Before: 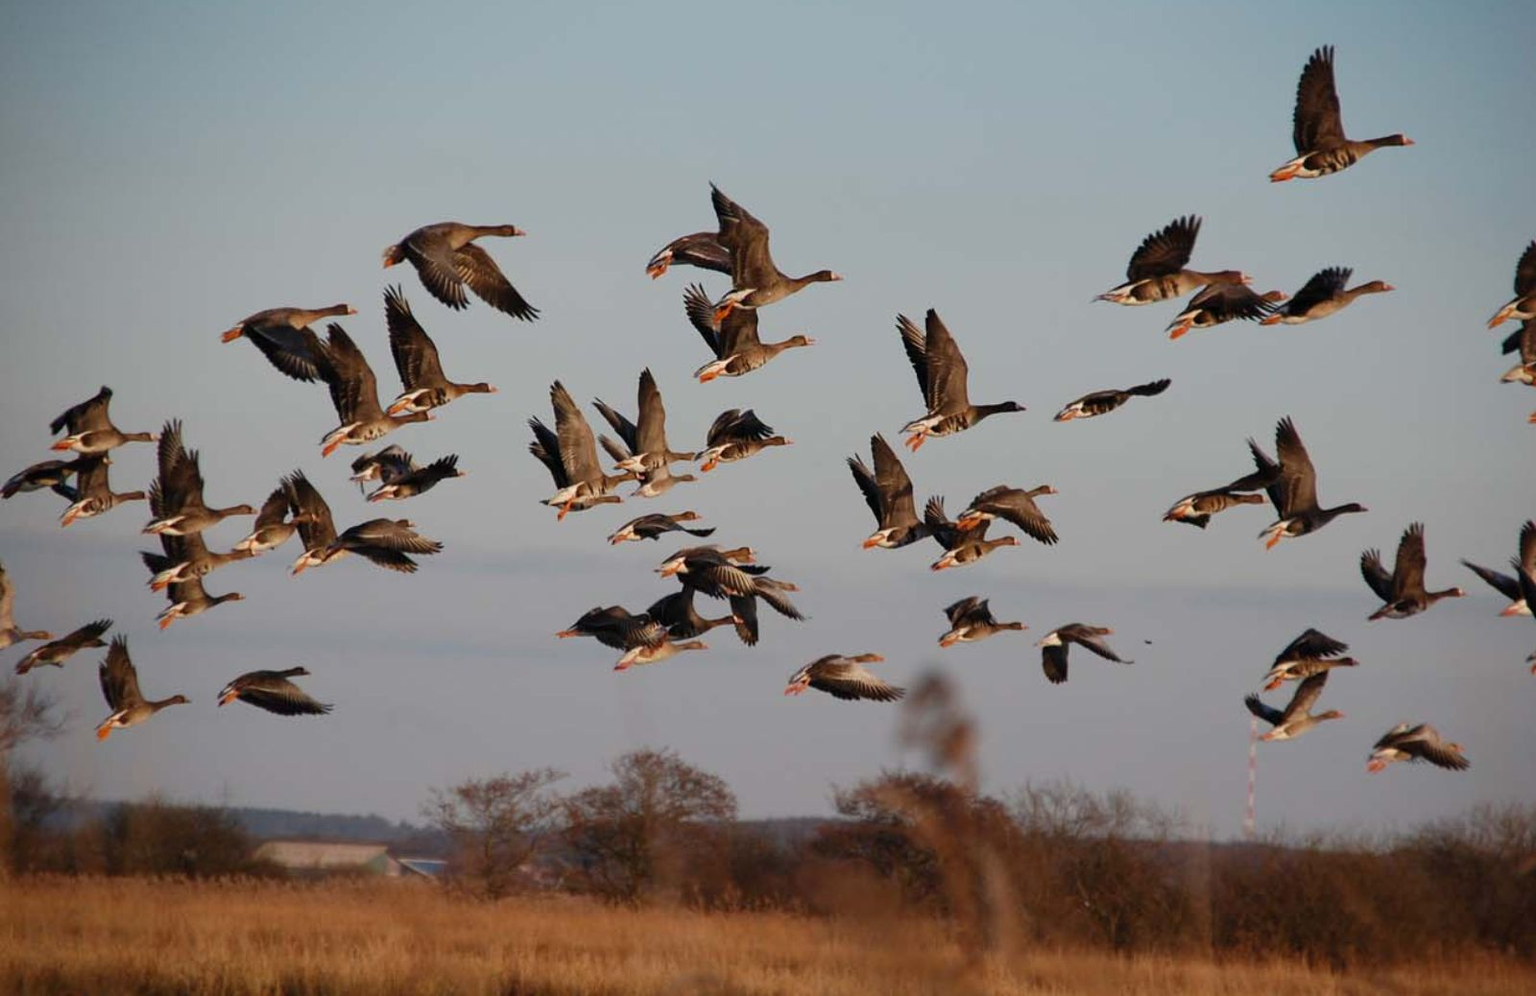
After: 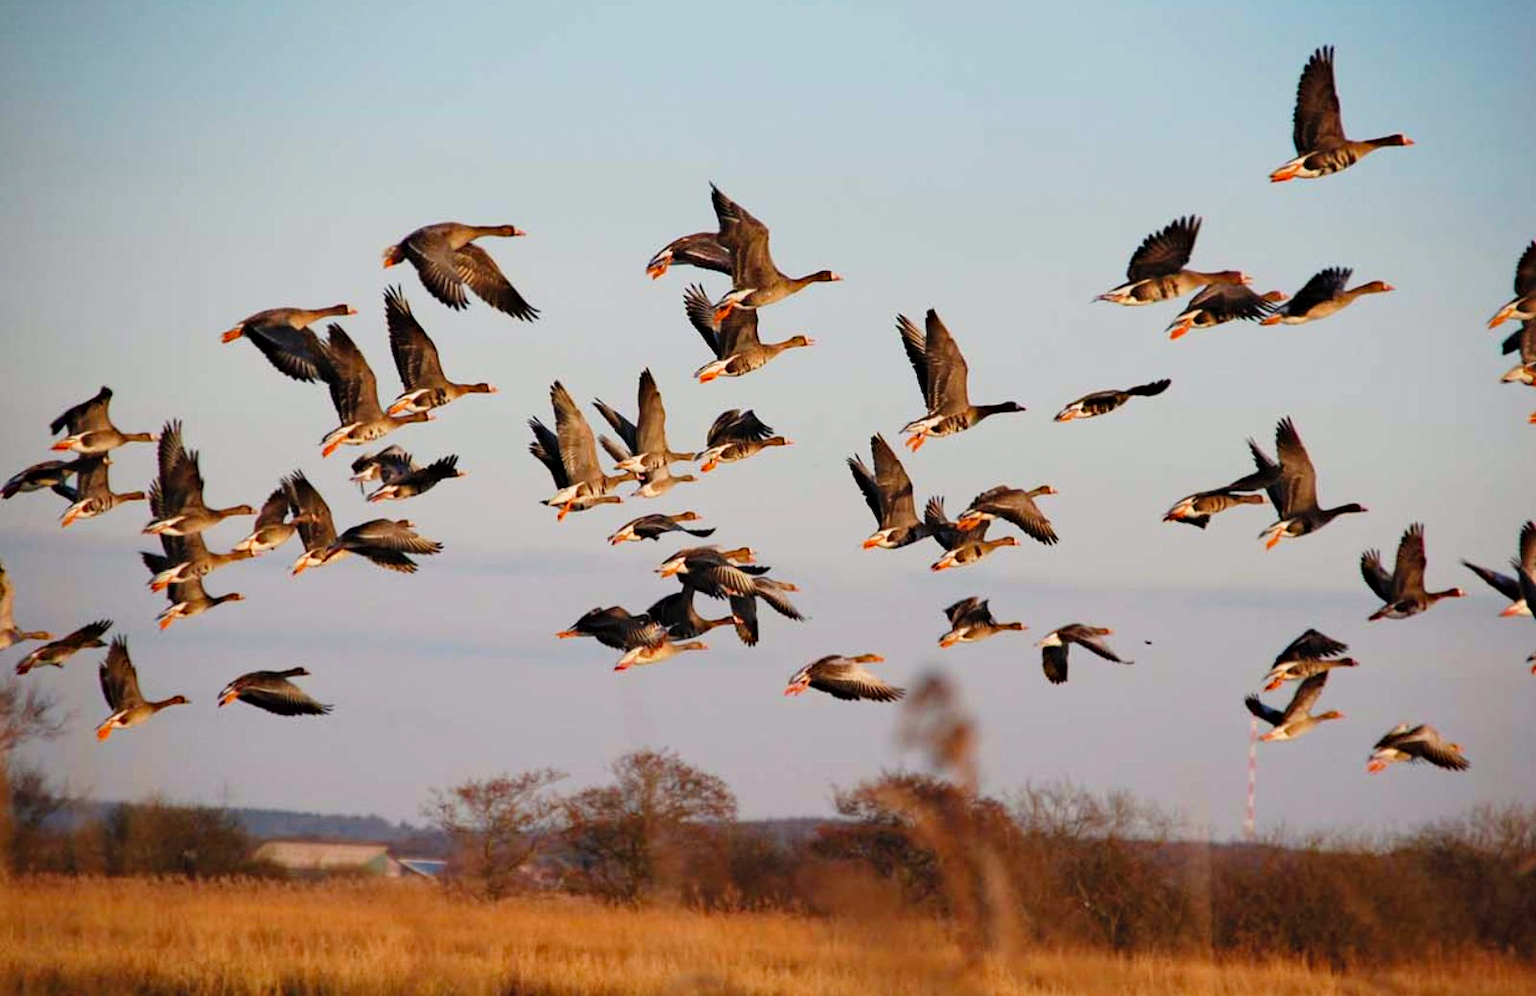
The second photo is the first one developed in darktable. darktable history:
contrast brightness saturation: brightness 0.088, saturation 0.192
tone curve: curves: ch0 [(0, 0) (0.091, 0.077) (0.517, 0.574) (0.745, 0.82) (0.844, 0.908) (0.909, 0.942) (1, 0.973)]; ch1 [(0, 0) (0.437, 0.404) (0.5, 0.5) (0.534, 0.546) (0.58, 0.603) (0.616, 0.649) (1, 1)]; ch2 [(0, 0) (0.442, 0.415) (0.5, 0.5) (0.535, 0.547) (0.585, 0.62) (1, 1)], preserve colors none
haze removal: compatibility mode true, adaptive false
